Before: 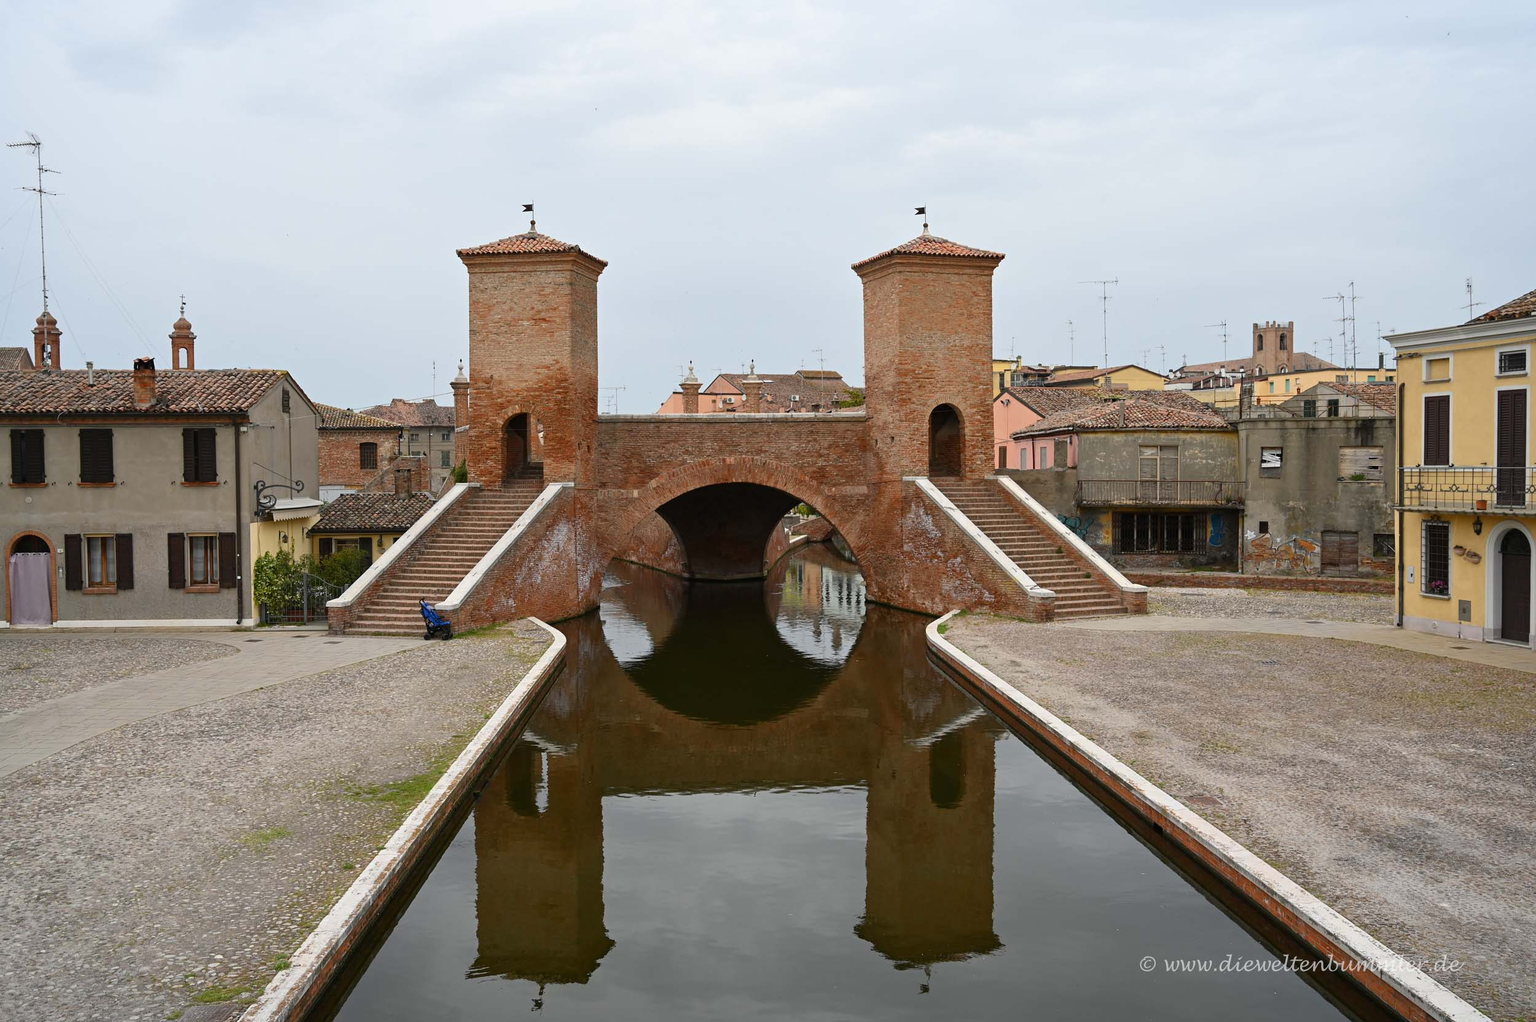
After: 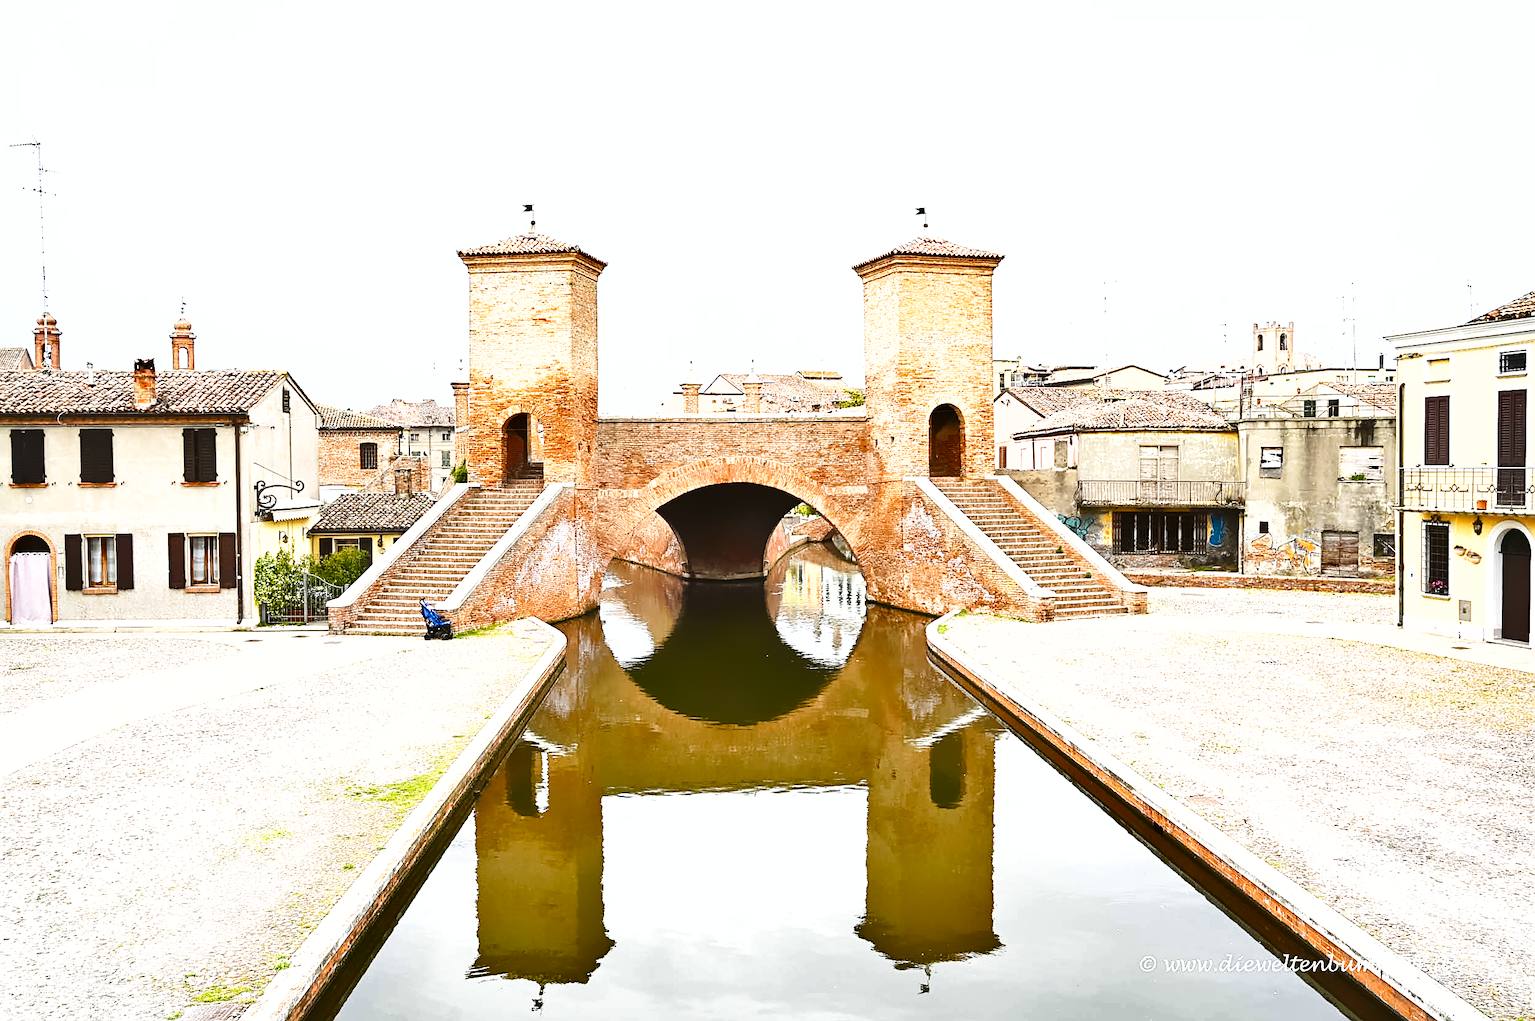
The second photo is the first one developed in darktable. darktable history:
sharpen: on, module defaults
surface blur: on, module defaults
exposure: black level correction 0.001, exposure 1.84 EV, compensate highlight preservation false
shadows and highlights: low approximation 0.01, soften with gaussian | blend: blend mode overlay, opacity 54%; mask: uniform (no mask)
base curve: curves: ch0 [(0, 0) (0.028, 0.03) (0.121, 0.232) (0.46, 0.748) (0.859, 0.968) (1, 1)], preserve colors none
base curve: curves: ch0 [(0, 0) (0.028, 0.03) (0.121, 0.232) (0.46, 0.748) (0.859, 0.968) (1, 1)], preserve colors none
exposure: black level correction 0, exposure 1.599 EV, compensate highlight preservation false
levels: levels [0.016, 0.492, 0.969]
shadows and highlights: radius 174.26, shadows 60.52, highlights -68.24, low approximation 0.01, soften with gaussian
